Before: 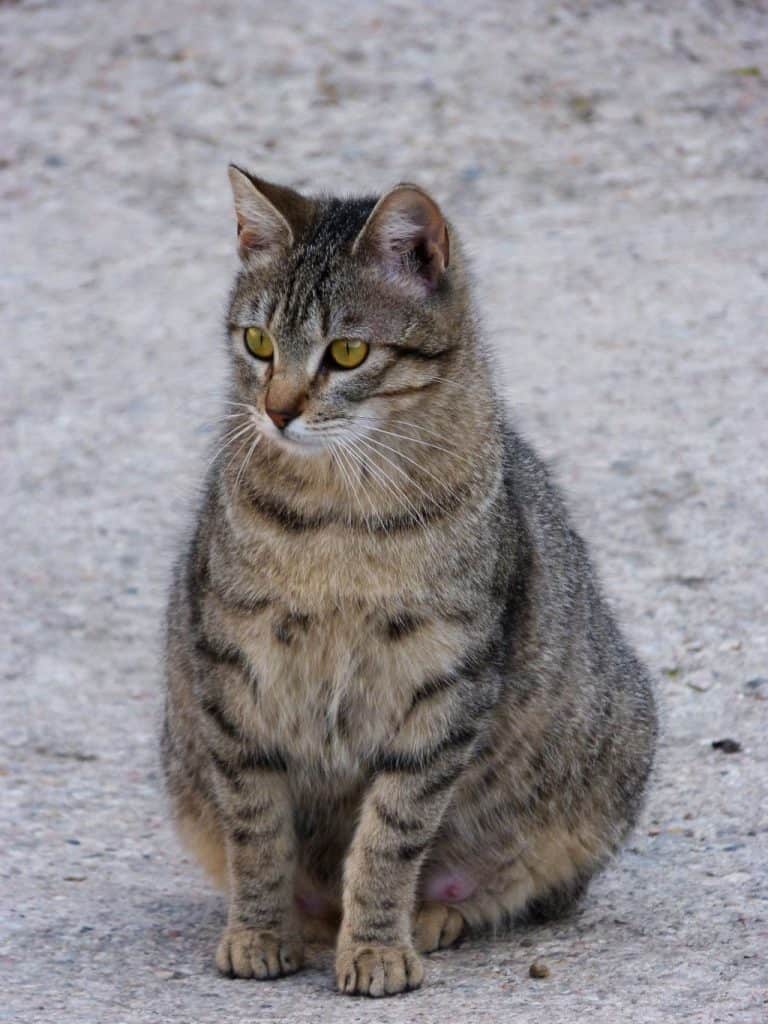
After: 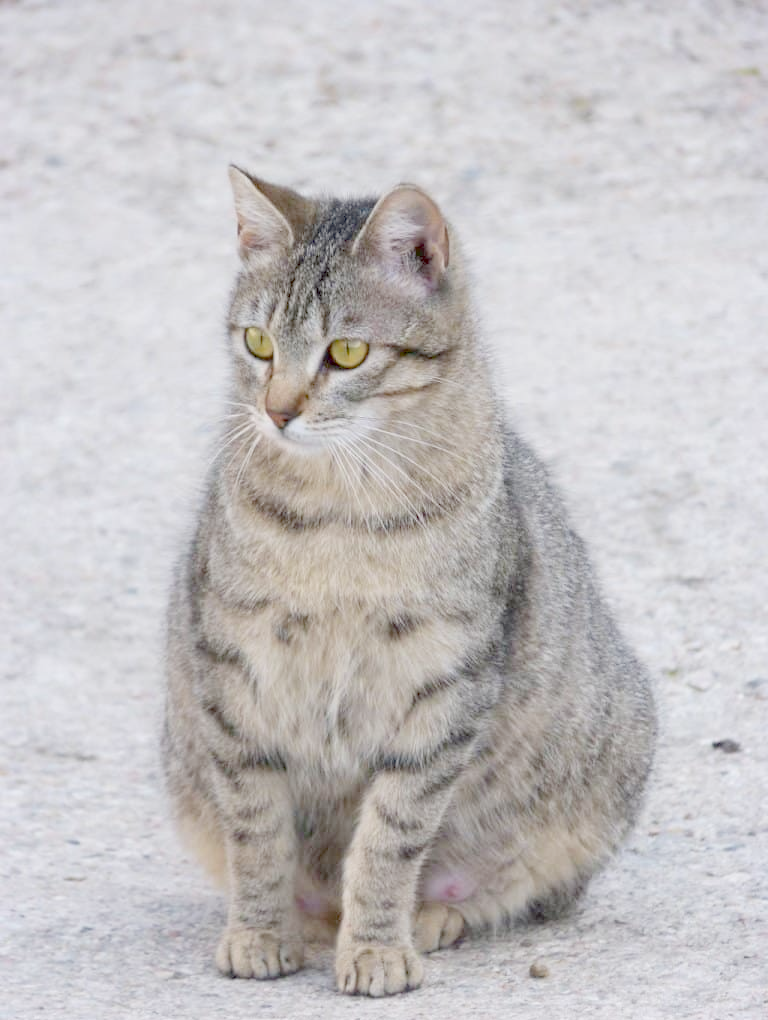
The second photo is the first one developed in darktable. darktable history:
crop: top 0.05%, bottom 0.098%
